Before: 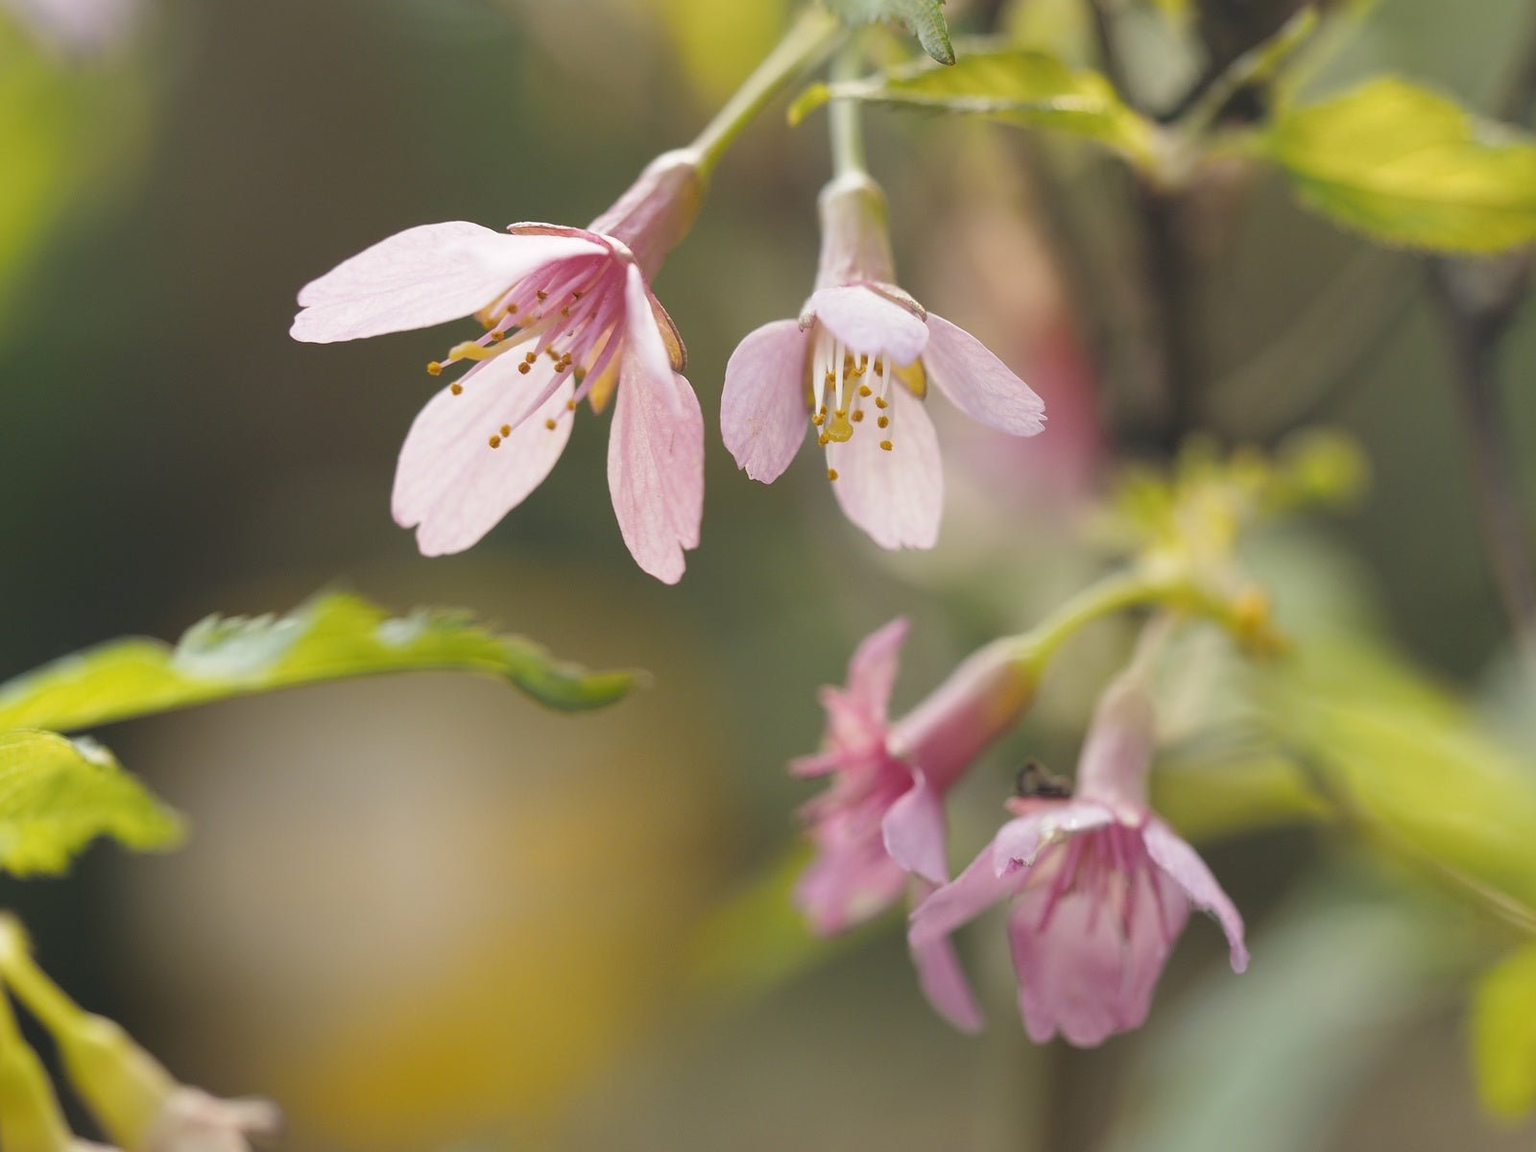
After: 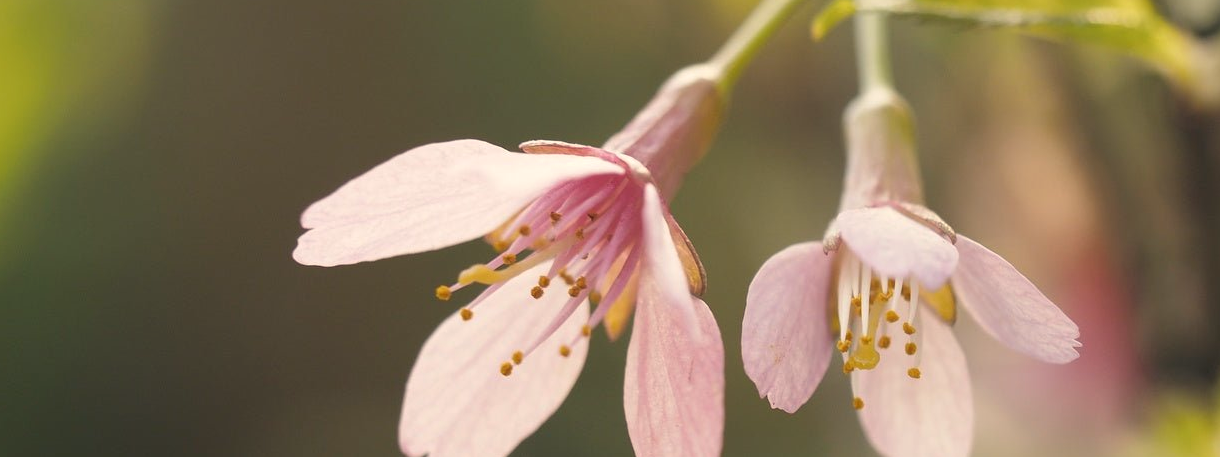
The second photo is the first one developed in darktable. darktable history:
white balance: red 1.045, blue 0.932
crop: left 0.579%, top 7.627%, right 23.167%, bottom 54.275%
